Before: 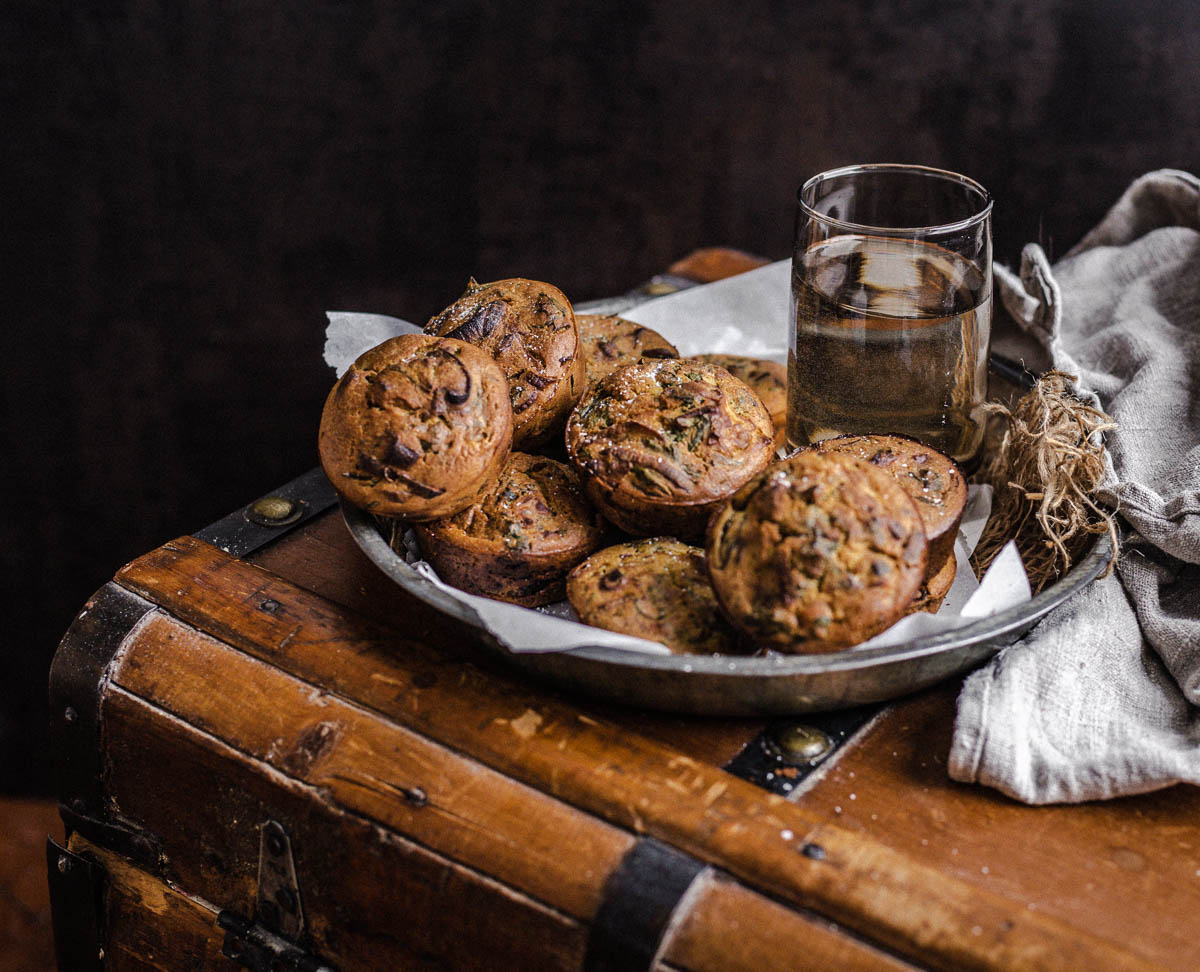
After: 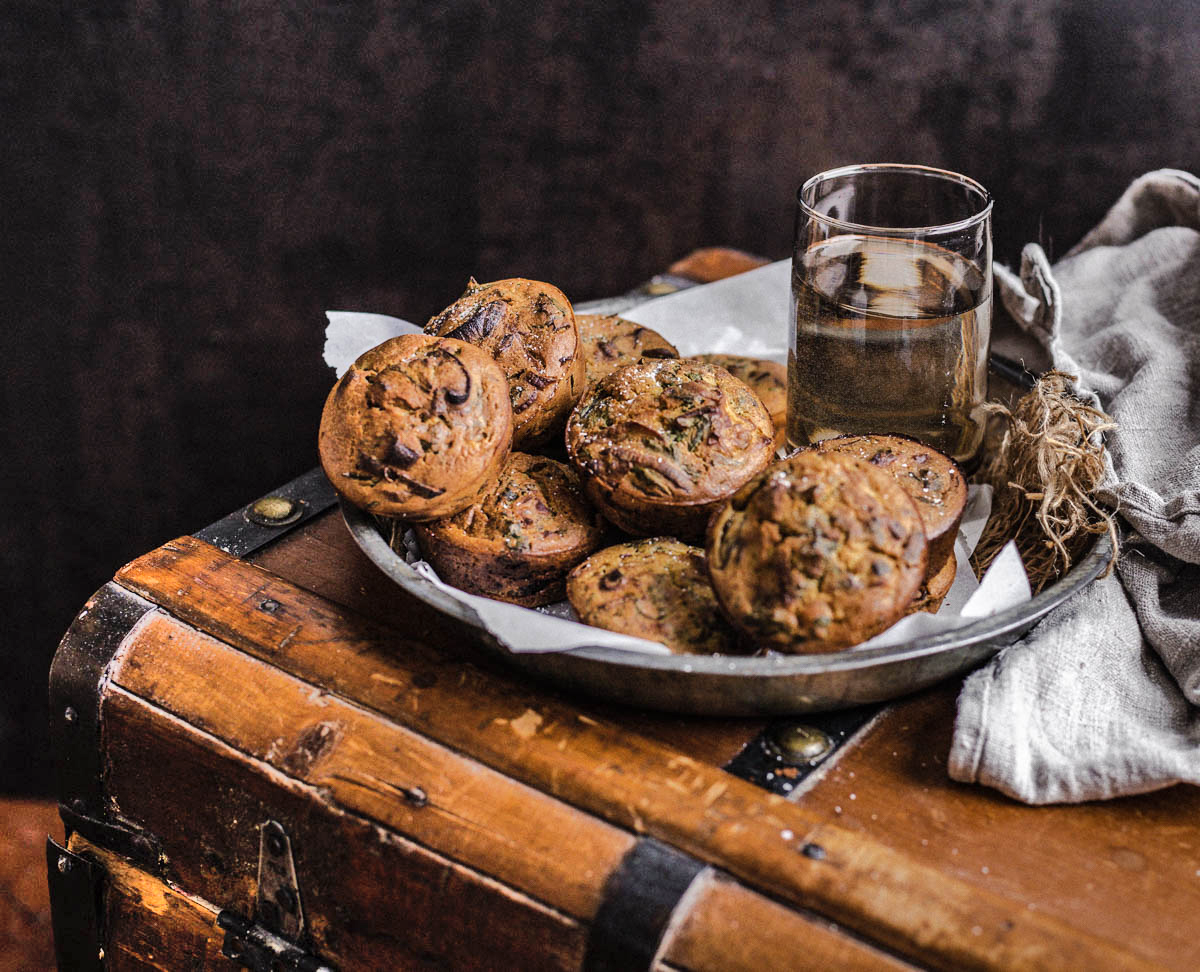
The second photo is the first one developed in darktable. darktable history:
shadows and highlights: shadows 60, soften with gaussian
